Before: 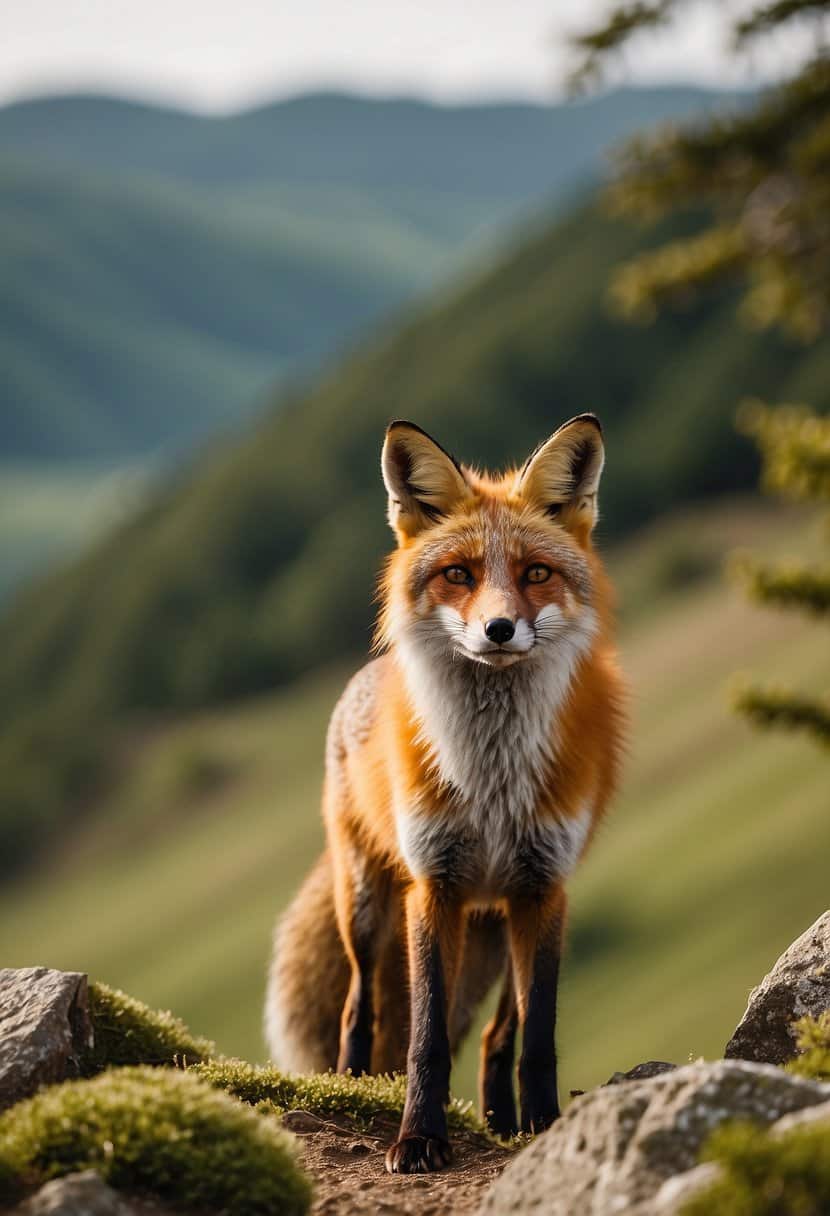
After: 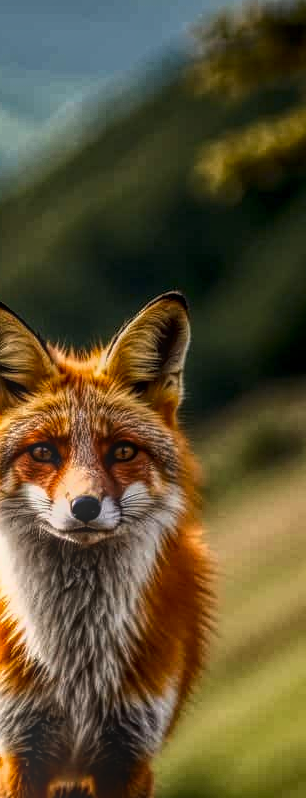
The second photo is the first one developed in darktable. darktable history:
contrast brightness saturation: contrast 0.12, brightness -0.12, saturation 0.2
crop and rotate: left 49.936%, top 10.094%, right 13.136%, bottom 24.256%
local contrast: highlights 20%, shadows 30%, detail 200%, midtone range 0.2
tone equalizer: -8 EV -0.75 EV, -7 EV -0.7 EV, -6 EV -0.6 EV, -5 EV -0.4 EV, -3 EV 0.4 EV, -2 EV 0.6 EV, -1 EV 0.7 EV, +0 EV 0.75 EV, edges refinement/feathering 500, mask exposure compensation -1.57 EV, preserve details no
